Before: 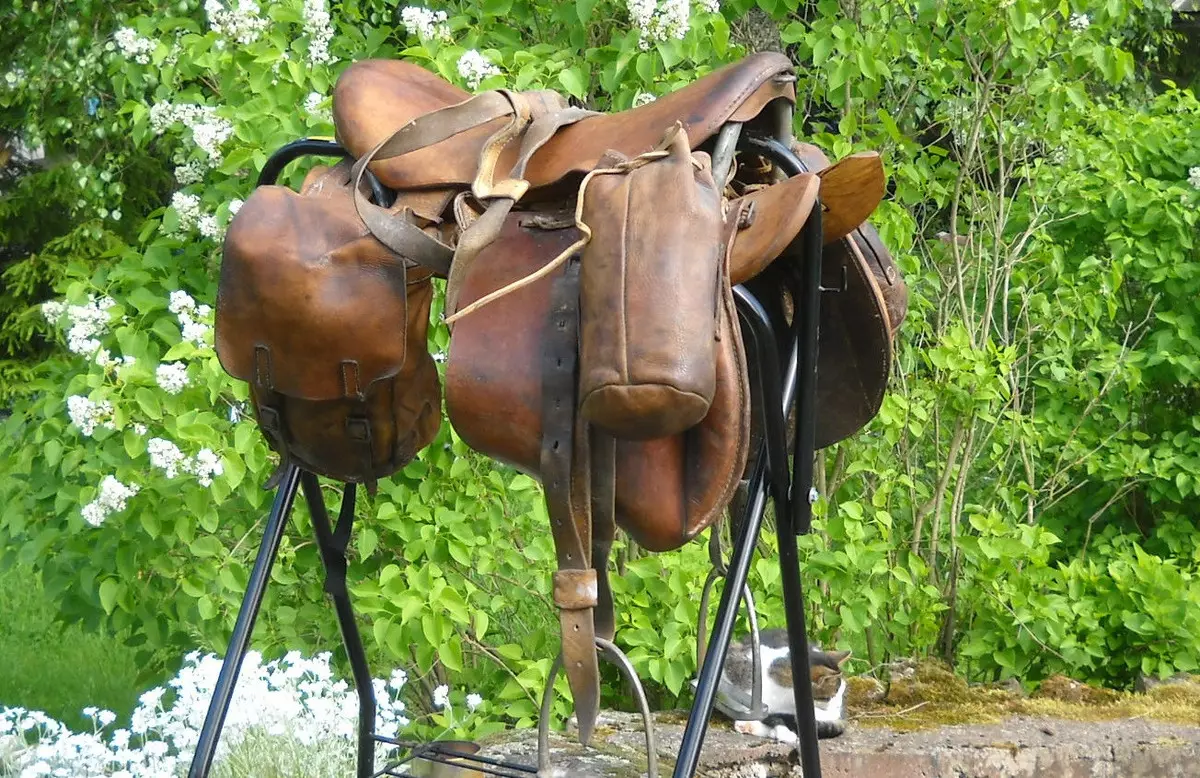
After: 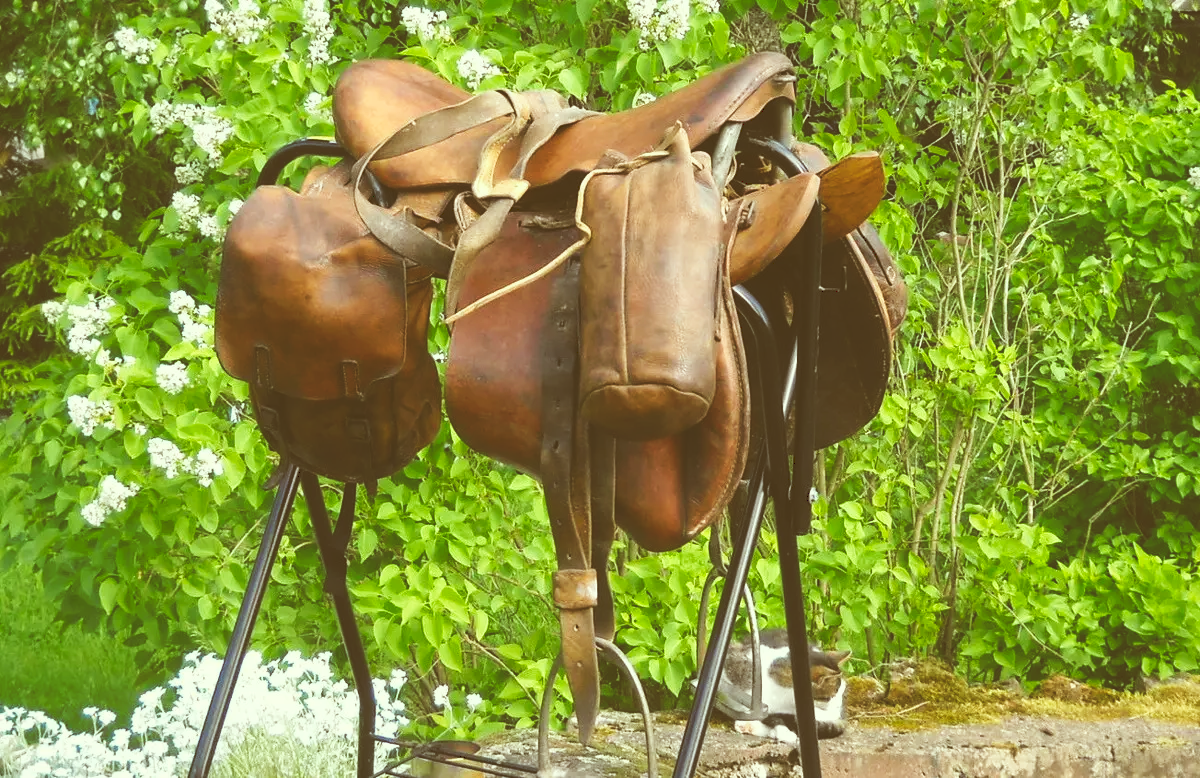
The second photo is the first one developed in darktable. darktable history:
color correction: highlights a* -5.94, highlights b* 9.48, shadows a* 10.12, shadows b* 23.94
tone curve: curves: ch0 [(0, 0) (0.003, 0.224) (0.011, 0.229) (0.025, 0.234) (0.044, 0.242) (0.069, 0.249) (0.1, 0.256) (0.136, 0.265) (0.177, 0.285) (0.224, 0.304) (0.277, 0.337) (0.335, 0.385) (0.399, 0.435) (0.468, 0.507) (0.543, 0.59) (0.623, 0.674) (0.709, 0.763) (0.801, 0.852) (0.898, 0.931) (1, 1)], preserve colors none
